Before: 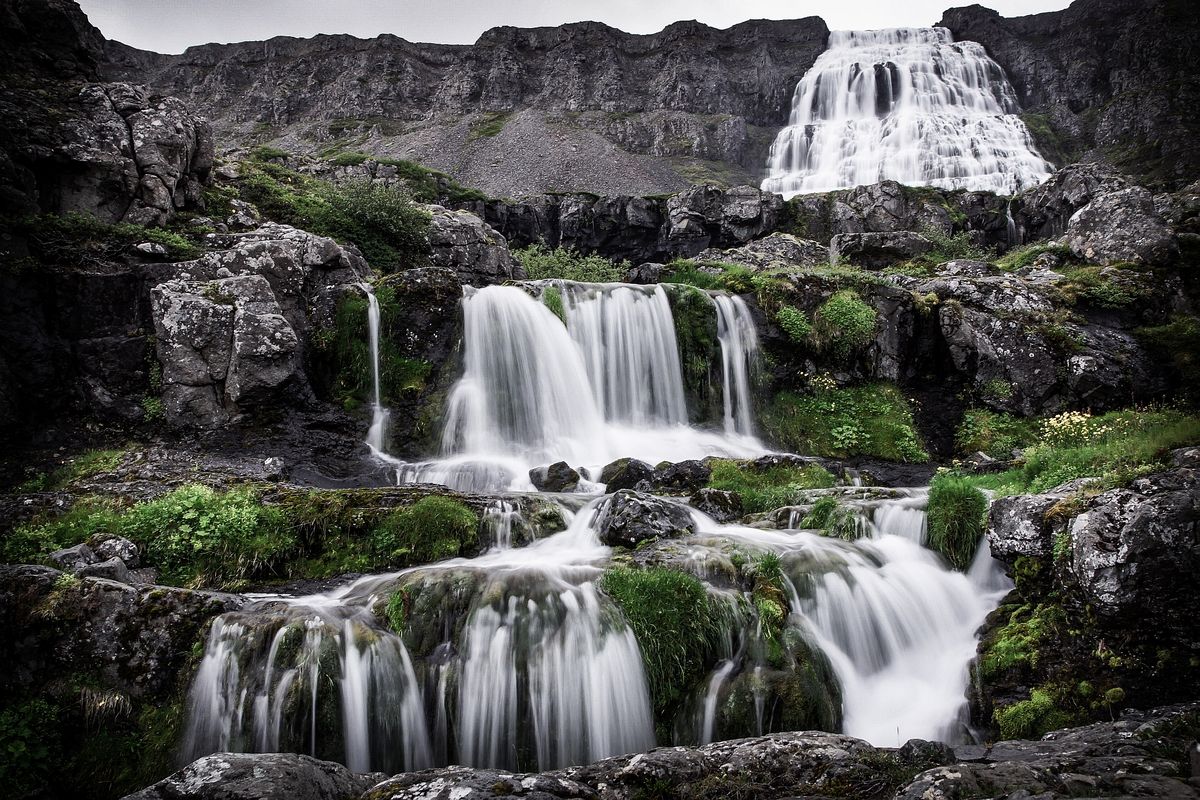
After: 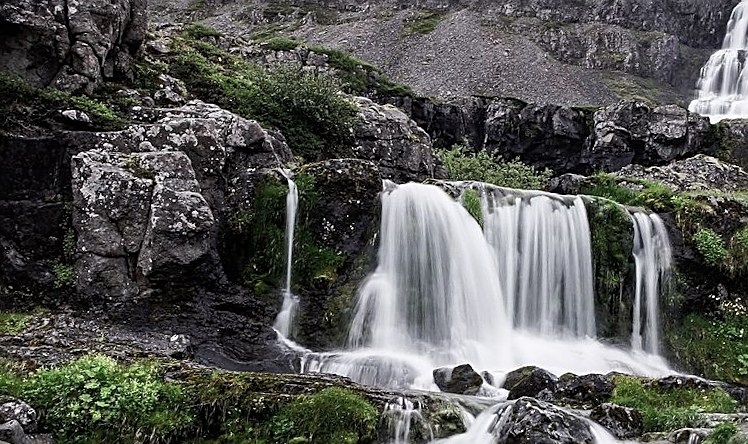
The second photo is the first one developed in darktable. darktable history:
crop and rotate: angle -4.99°, left 2.122%, top 6.945%, right 27.566%, bottom 30.519%
sharpen: on, module defaults
